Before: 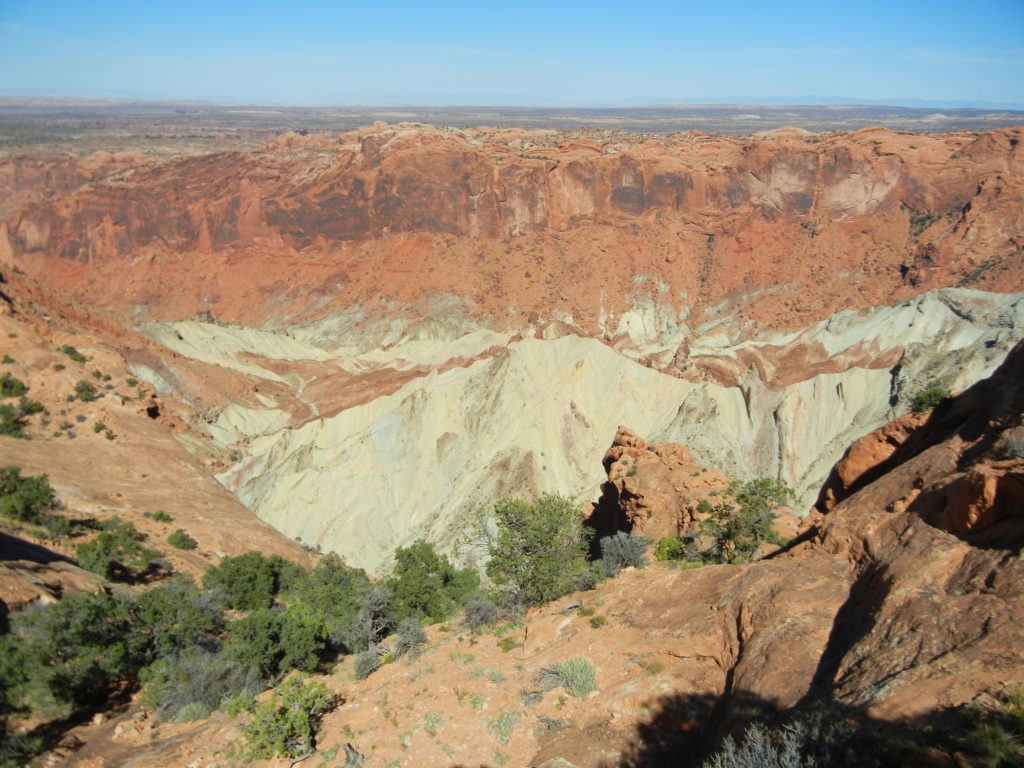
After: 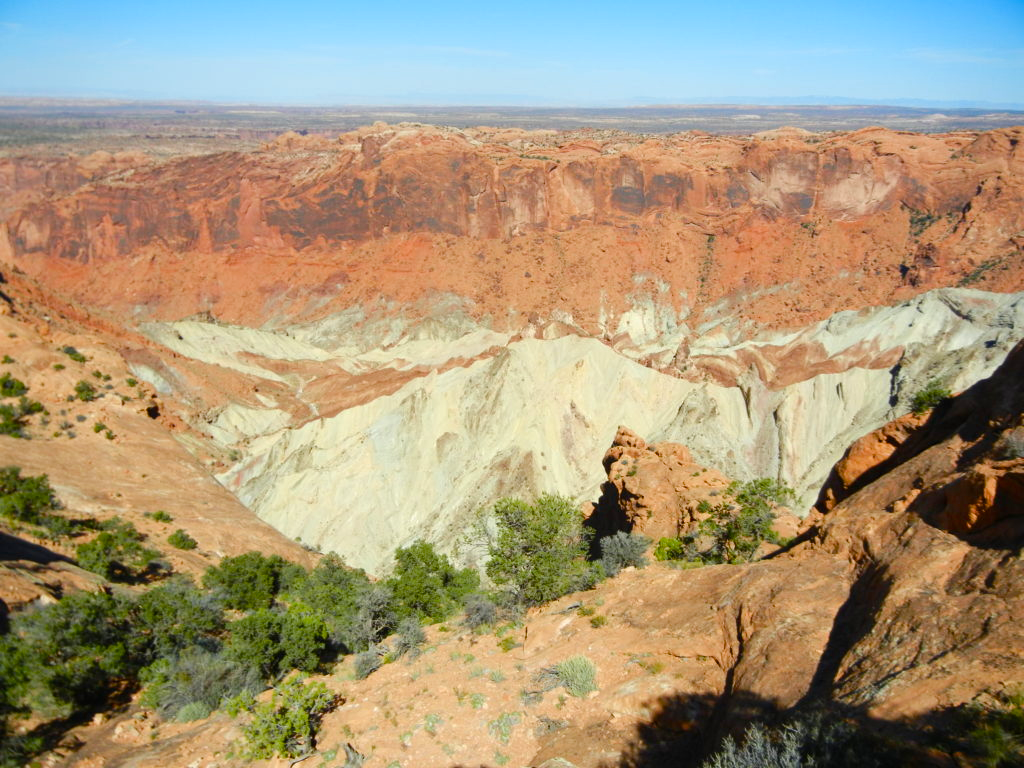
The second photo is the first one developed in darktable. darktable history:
color balance rgb: perceptual saturation grading › global saturation 20%, perceptual saturation grading › highlights -24.776%, perceptual saturation grading › shadows 50.205%, perceptual brilliance grading › highlights 7.155%, perceptual brilliance grading › mid-tones 16.54%, perceptual brilliance grading › shadows -5.46%
